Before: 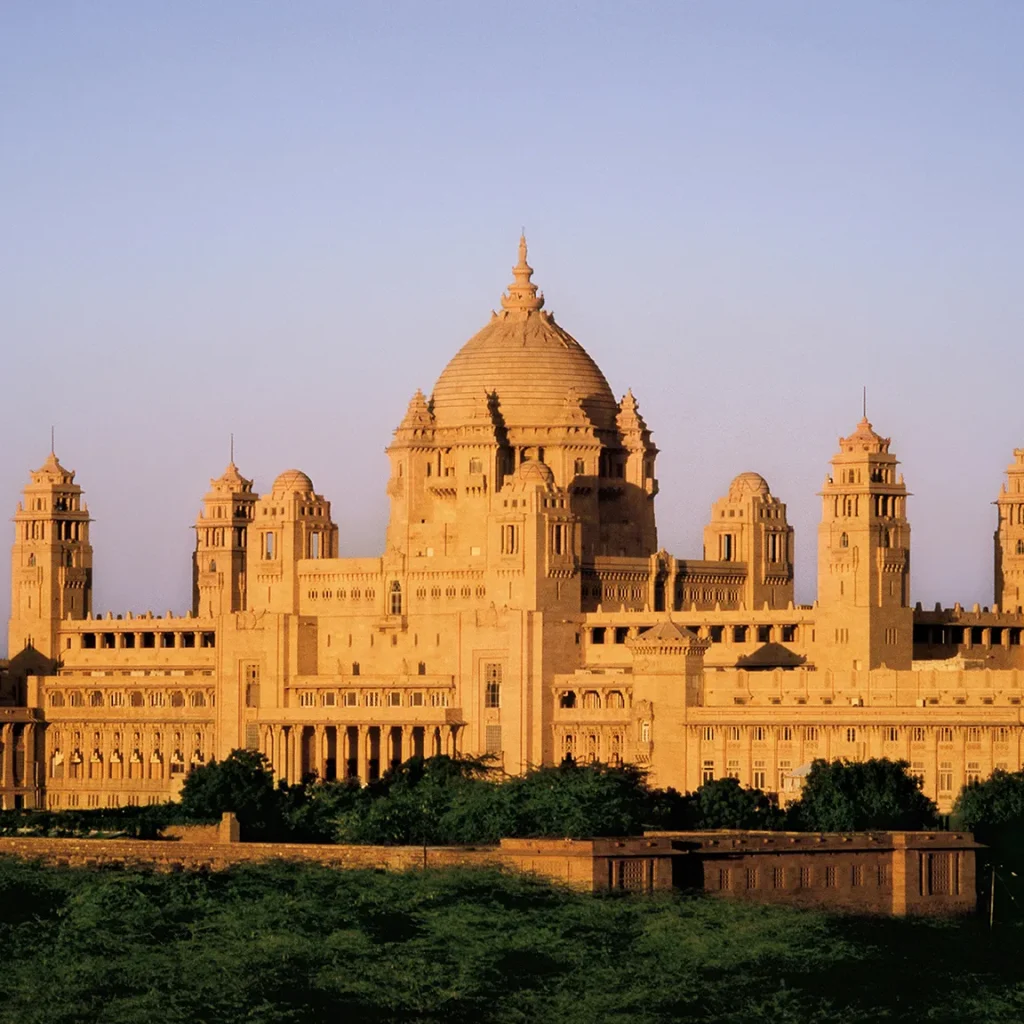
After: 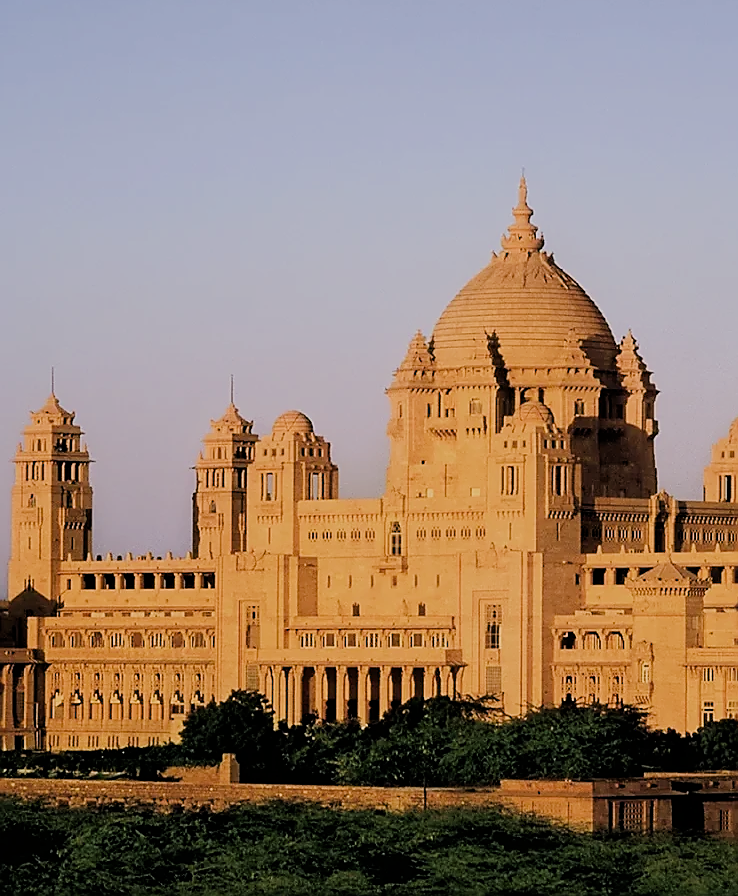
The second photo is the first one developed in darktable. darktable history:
sharpen: radius 1.4, amount 1.25, threshold 0.7
filmic rgb: black relative exposure -7.65 EV, white relative exposure 4.56 EV, hardness 3.61
crop: top 5.803%, right 27.864%, bottom 5.804%
